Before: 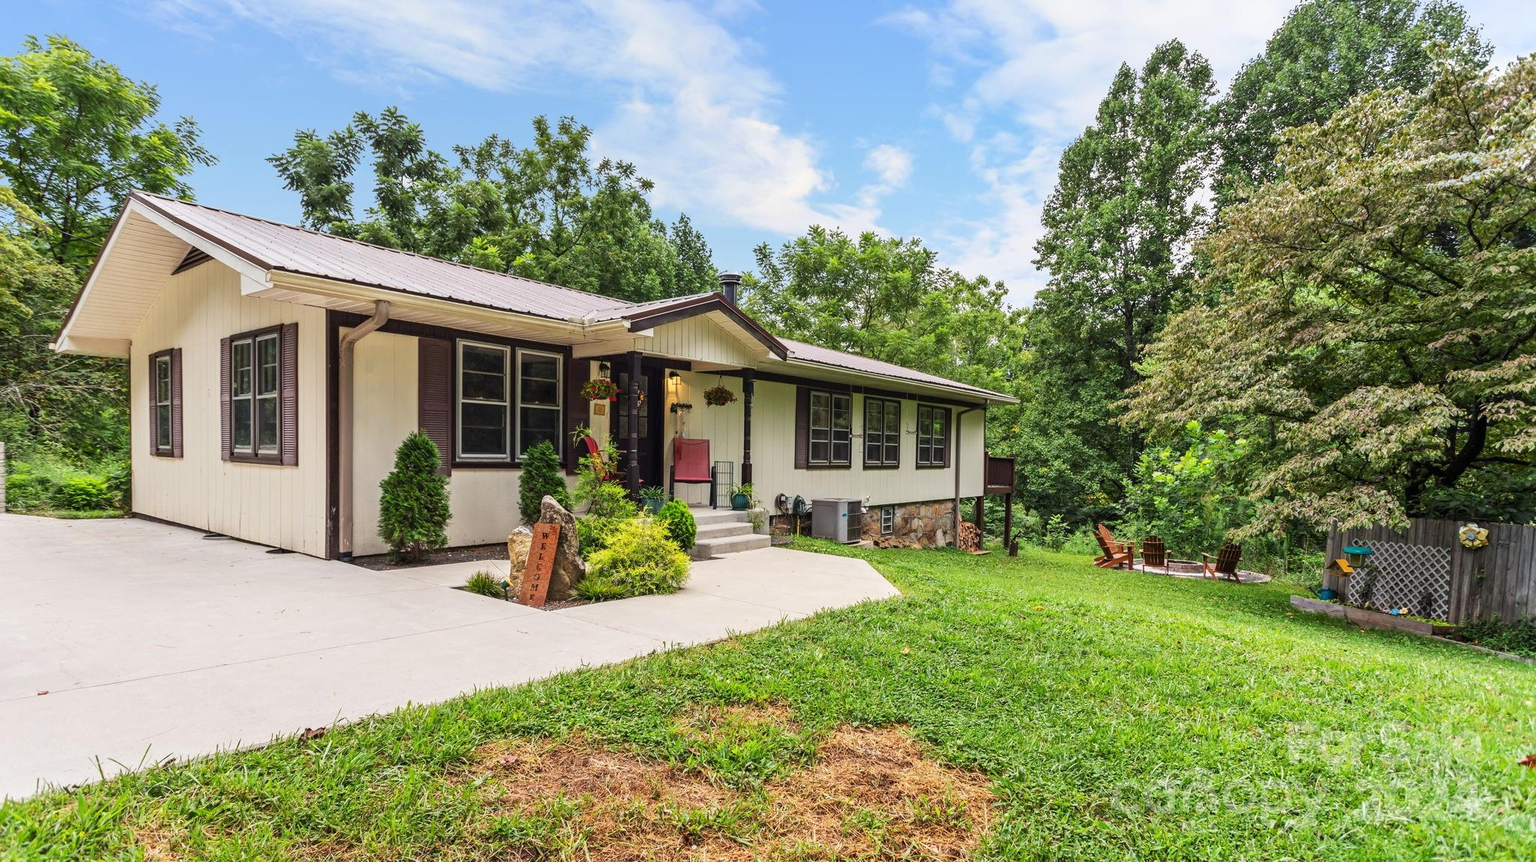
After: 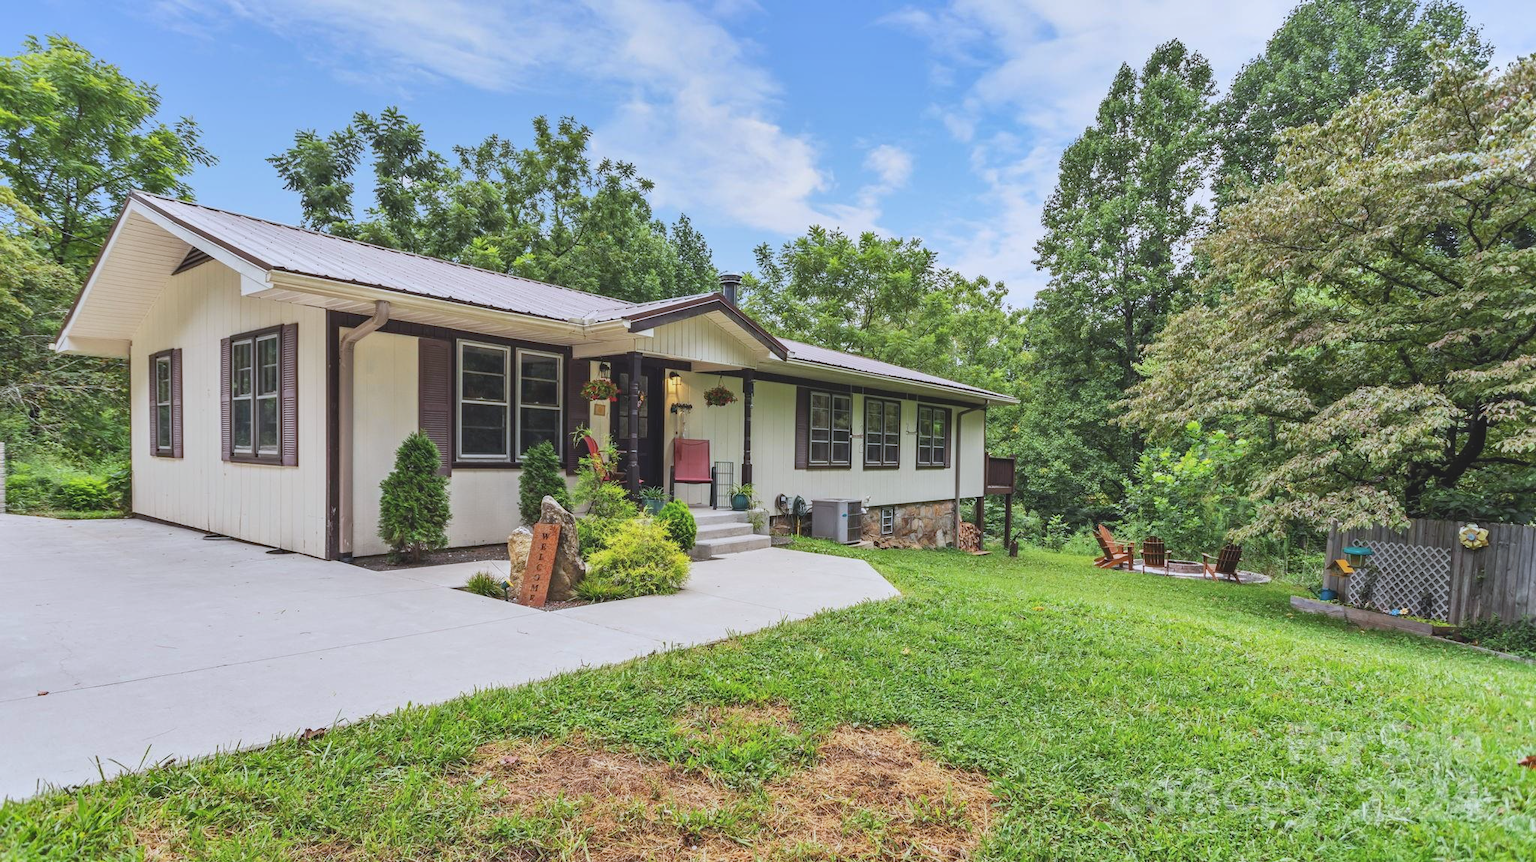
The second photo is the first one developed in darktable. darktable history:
shadows and highlights: white point adjustment 1, soften with gaussian
white balance: red 0.954, blue 1.079
contrast brightness saturation: contrast -0.15, brightness 0.05, saturation -0.12
